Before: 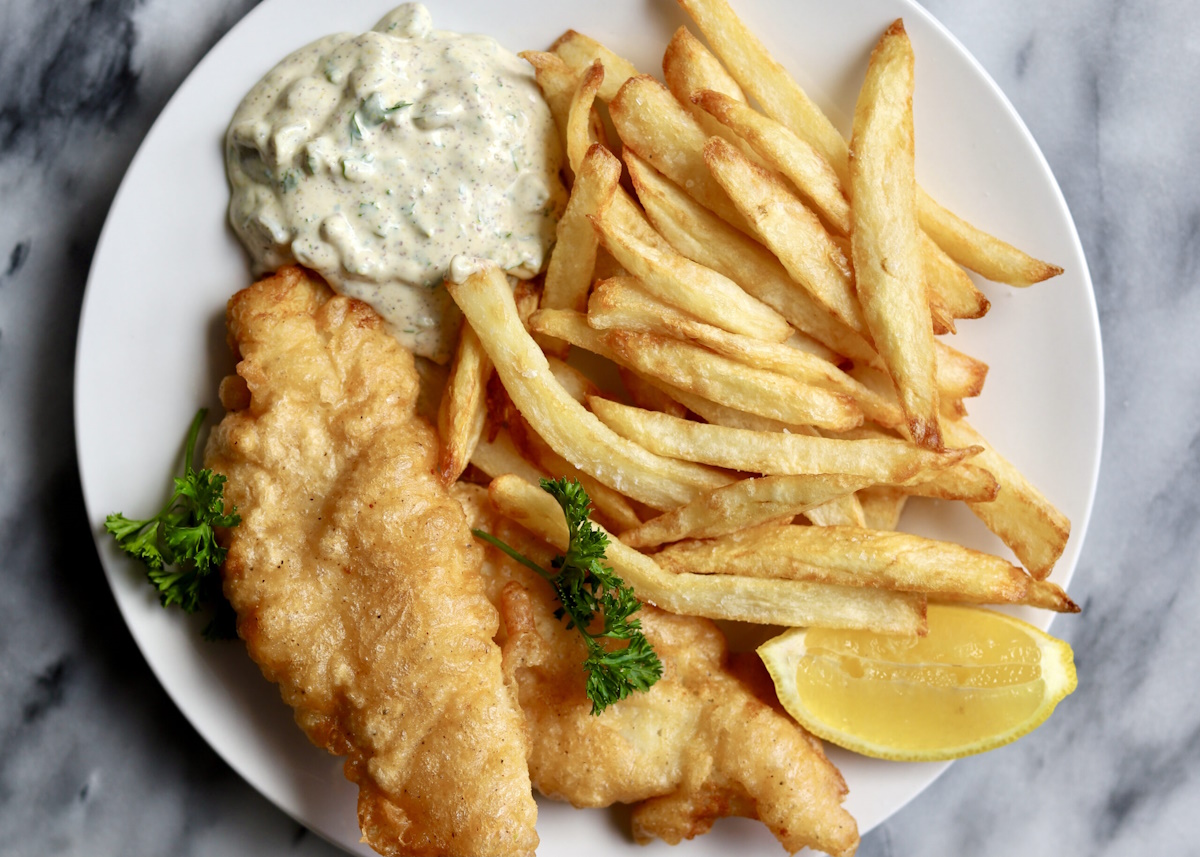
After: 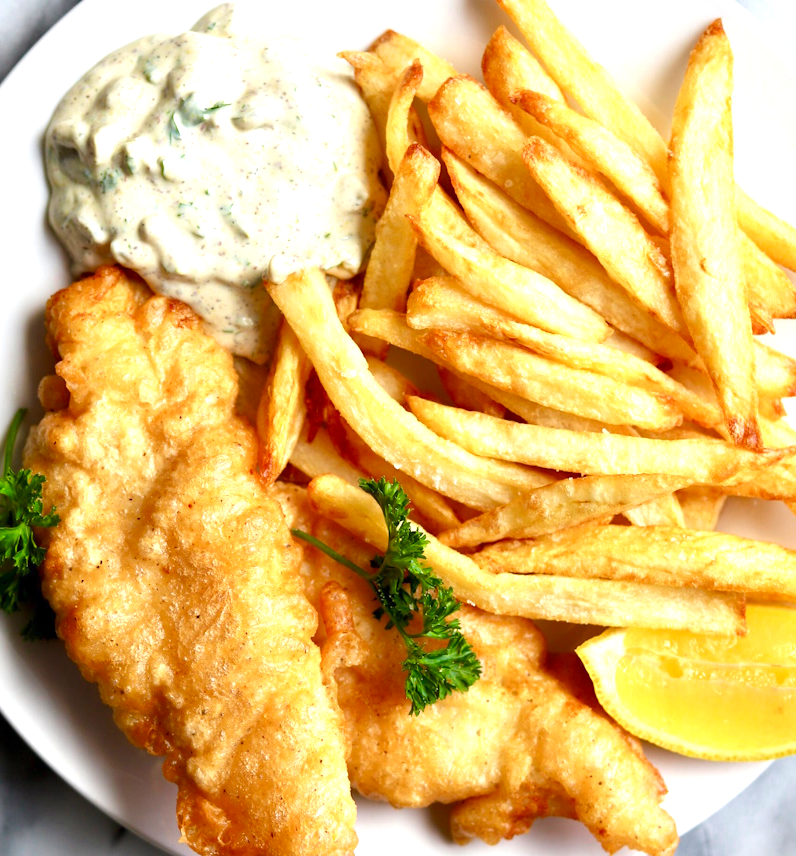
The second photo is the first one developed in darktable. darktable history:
crop and rotate: left 15.141%, right 18.489%
exposure: exposure 0.752 EV, compensate exposure bias true, compensate highlight preservation false
color zones: curves: ch0 [(0, 0.5) (0.143, 0.5) (0.286, 0.5) (0.429, 0.495) (0.571, 0.437) (0.714, 0.44) (0.857, 0.496) (1, 0.5)]
